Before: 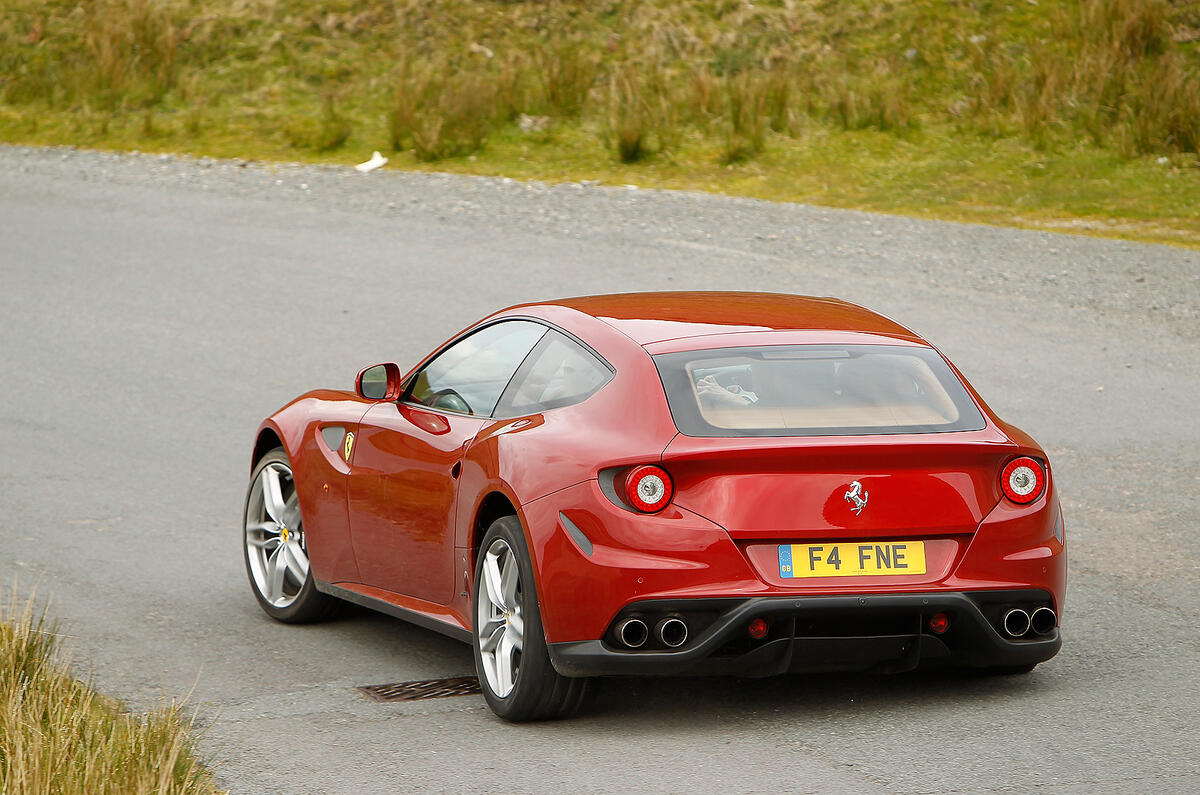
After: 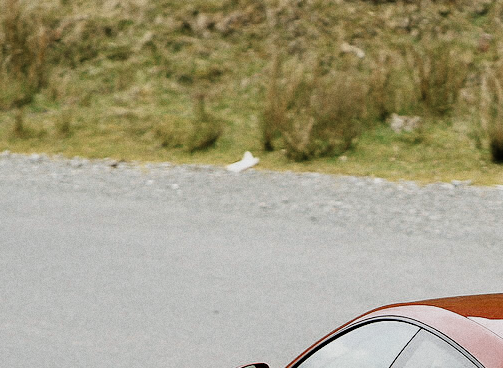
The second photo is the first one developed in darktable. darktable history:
crop and rotate: left 10.817%, top 0.062%, right 47.194%, bottom 53.626%
grain: on, module defaults
white balance: red 0.988, blue 1.017
color zones: curves: ch0 [(0, 0.5) (0.125, 0.4) (0.25, 0.5) (0.375, 0.4) (0.5, 0.4) (0.625, 0.35) (0.75, 0.35) (0.875, 0.5)]; ch1 [(0, 0.35) (0.125, 0.45) (0.25, 0.35) (0.375, 0.35) (0.5, 0.35) (0.625, 0.35) (0.75, 0.45) (0.875, 0.35)]; ch2 [(0, 0.6) (0.125, 0.5) (0.25, 0.5) (0.375, 0.6) (0.5, 0.6) (0.625, 0.5) (0.75, 0.5) (0.875, 0.5)]
filmic rgb: black relative exposure -5 EV, hardness 2.88, contrast 1.4, highlights saturation mix -20%
